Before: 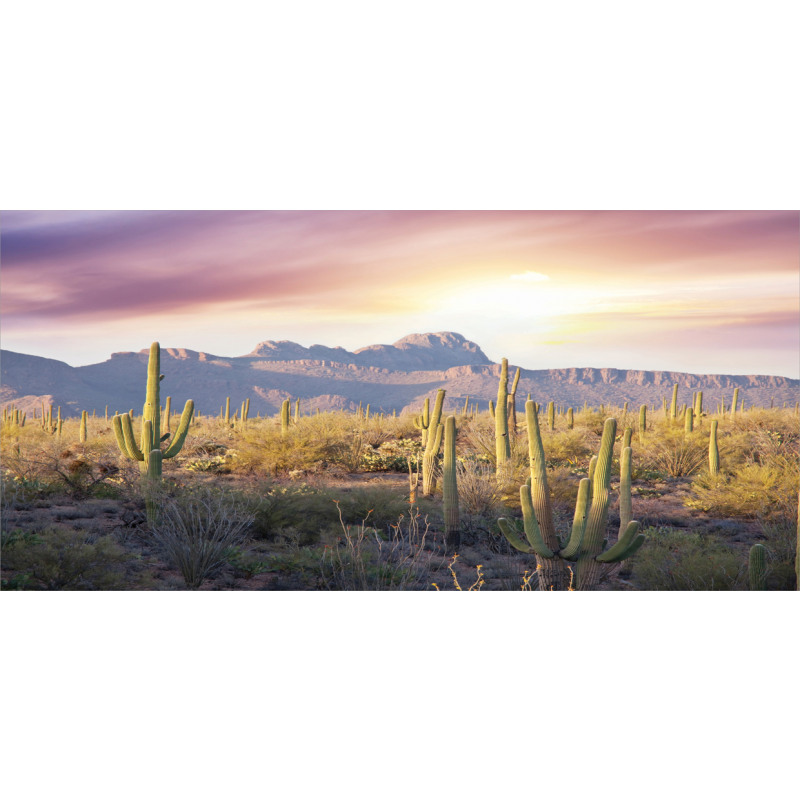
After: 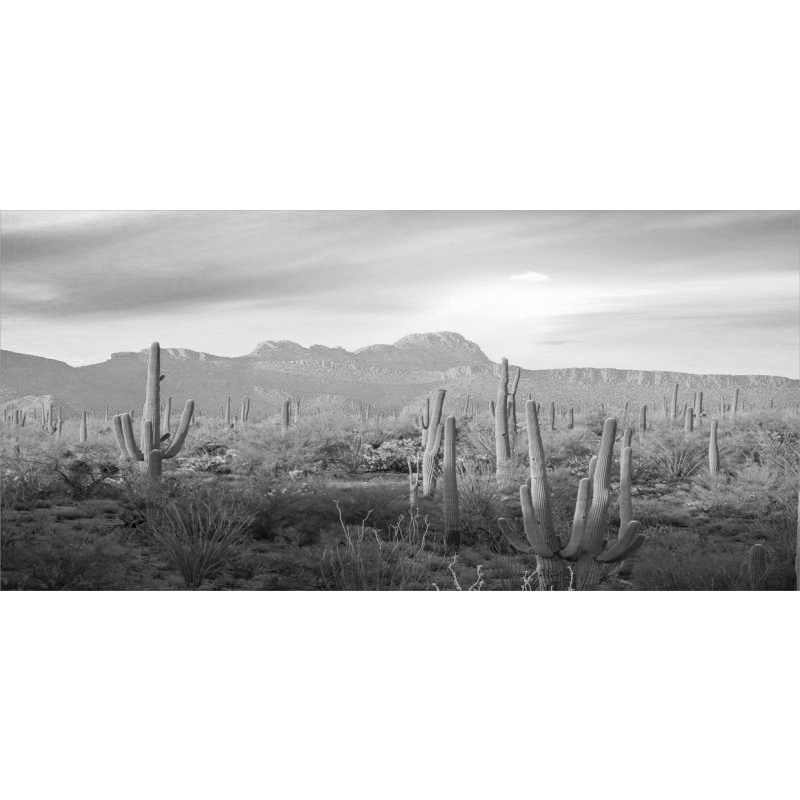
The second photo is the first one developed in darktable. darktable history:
color zones: curves: ch0 [(0, 0.613) (0.01, 0.613) (0.245, 0.448) (0.498, 0.529) (0.642, 0.665) (0.879, 0.777) (0.99, 0.613)]; ch1 [(0, 0) (0.143, 0) (0.286, 0) (0.429, 0) (0.571, 0) (0.714, 0) (0.857, 0)], mix 24.31%
